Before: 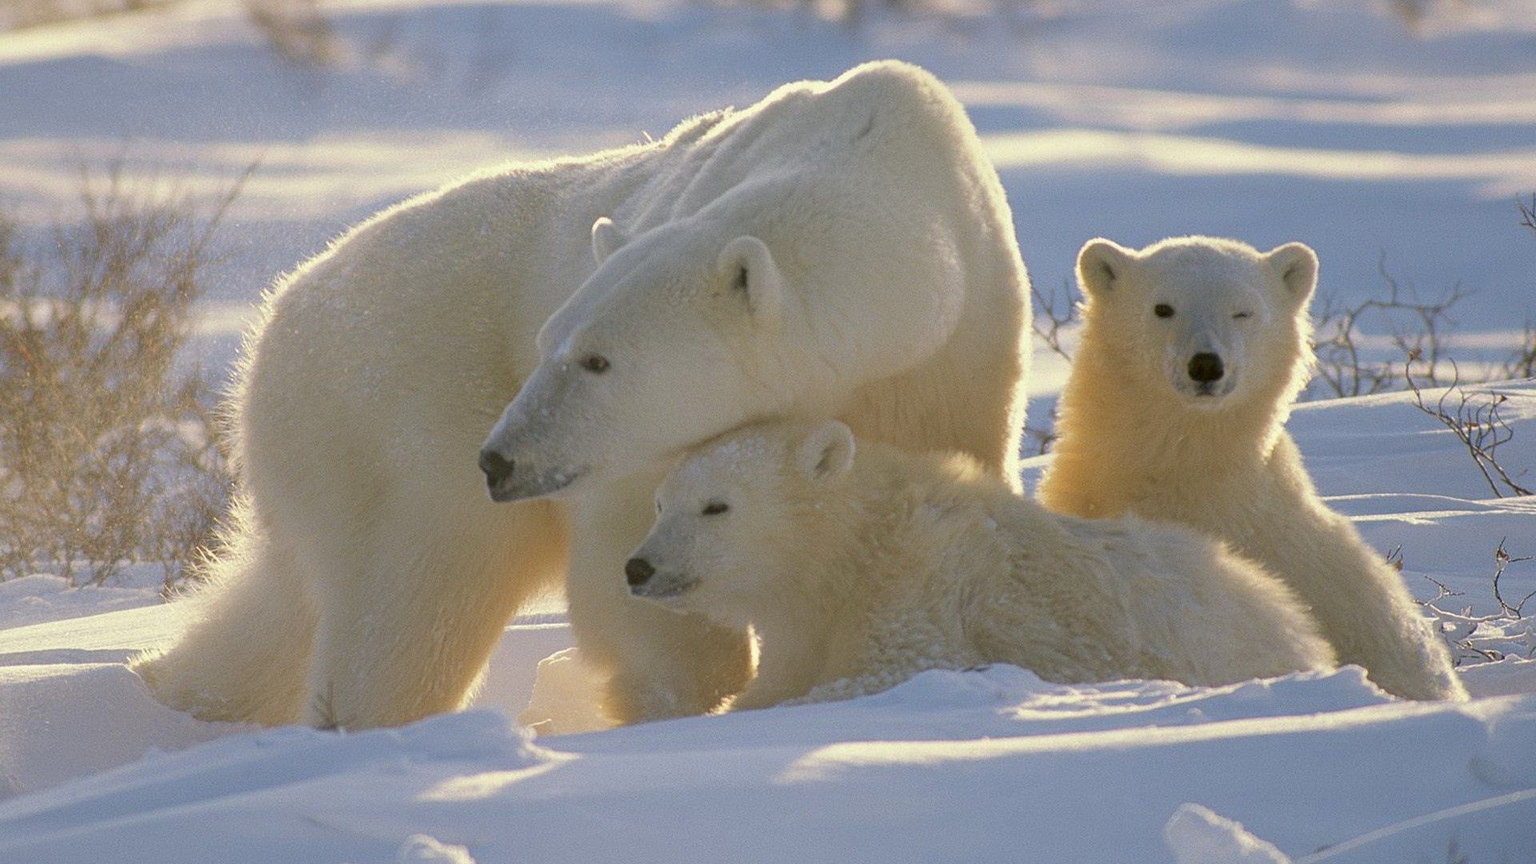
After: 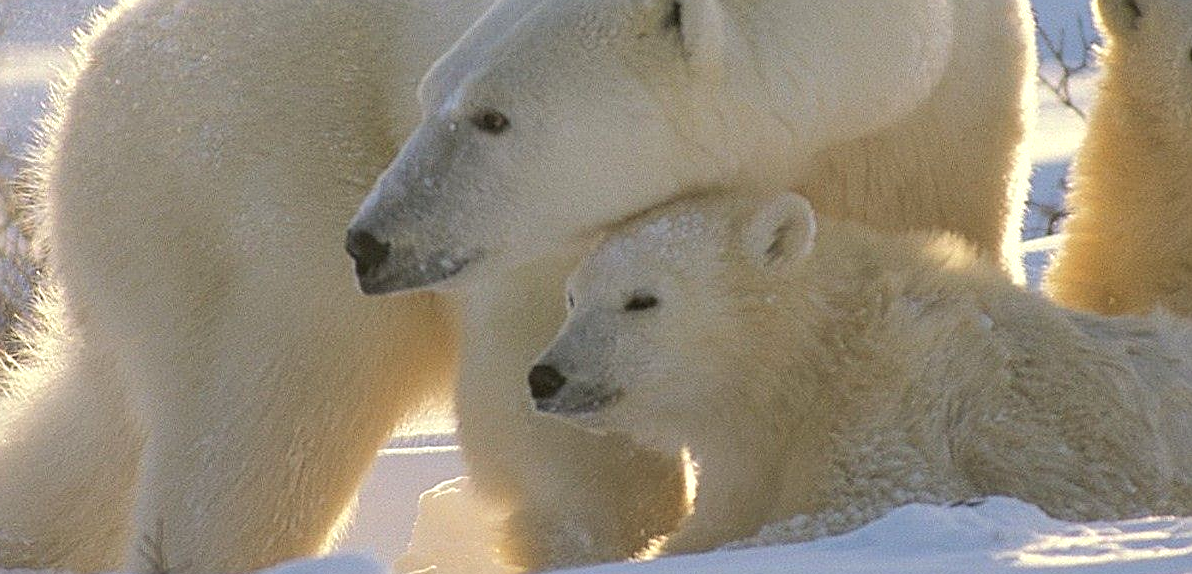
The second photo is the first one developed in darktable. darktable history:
crop: left 13.184%, top 30.907%, right 24.732%, bottom 15.908%
sharpen: on, module defaults
tone equalizer: -8 EV -0.429 EV, -7 EV -0.427 EV, -6 EV -0.308 EV, -5 EV -0.183 EV, -3 EV 0.239 EV, -2 EV 0.31 EV, -1 EV 0.371 EV, +0 EV 0.428 EV, edges refinement/feathering 500, mask exposure compensation -1.57 EV, preserve details no
